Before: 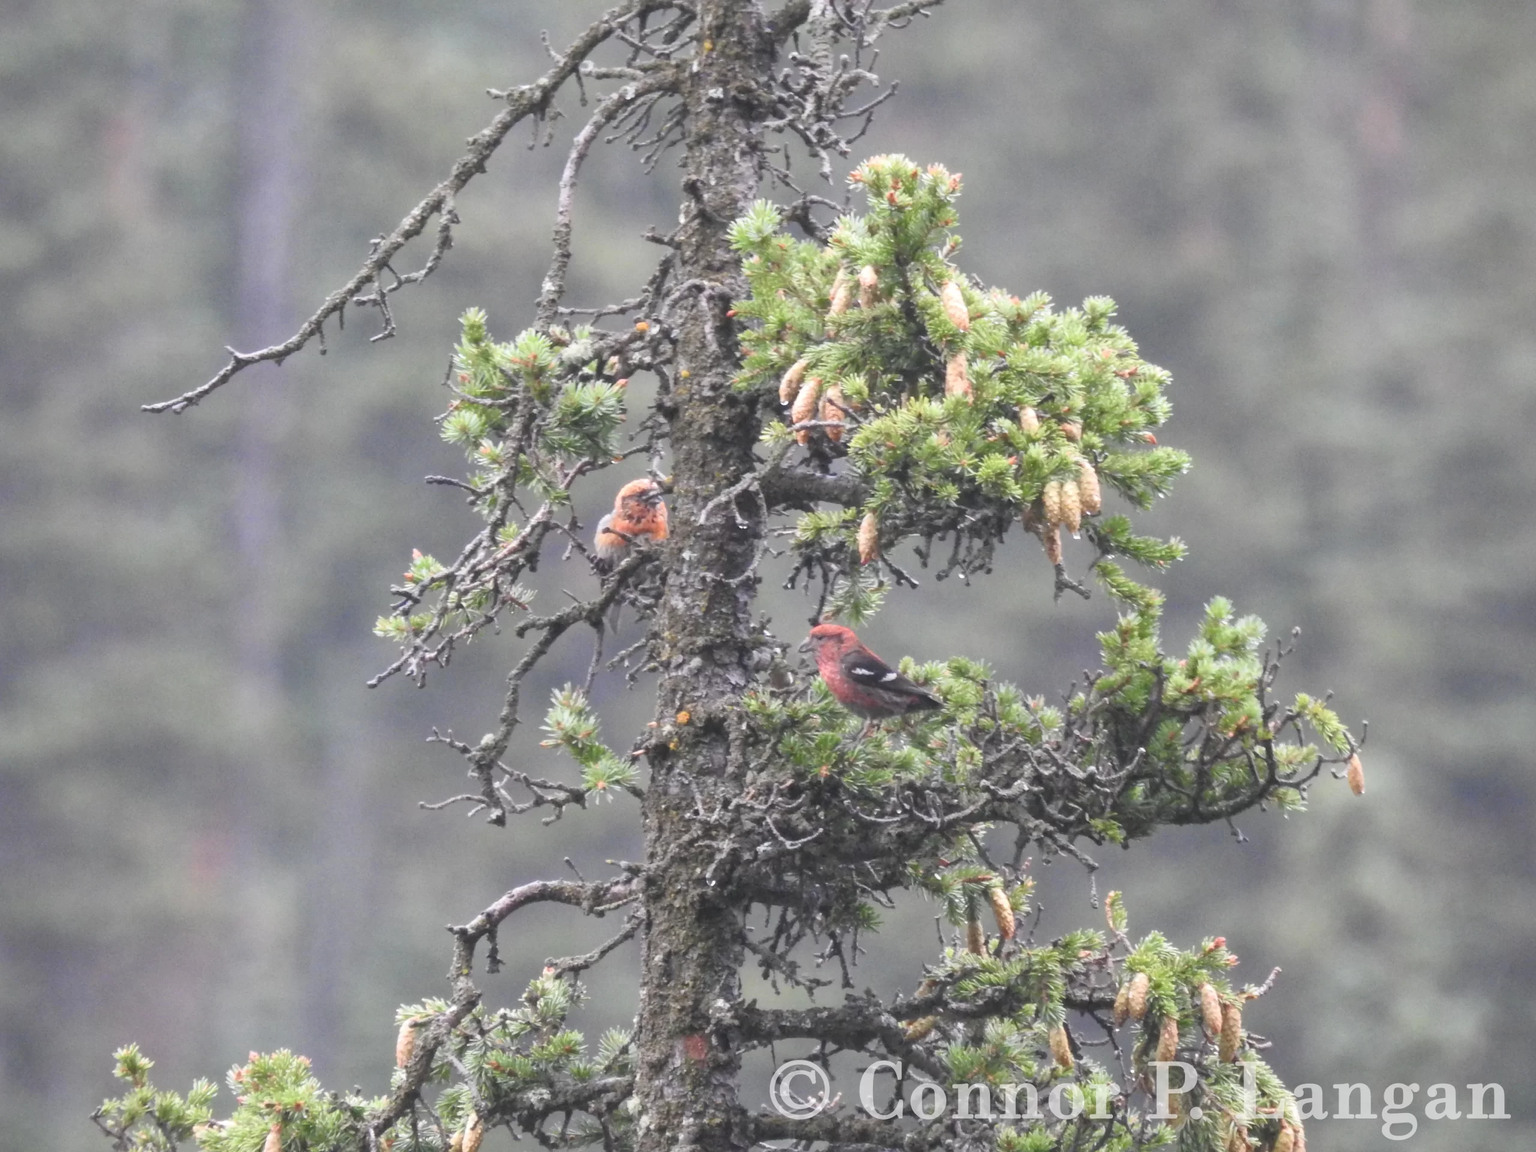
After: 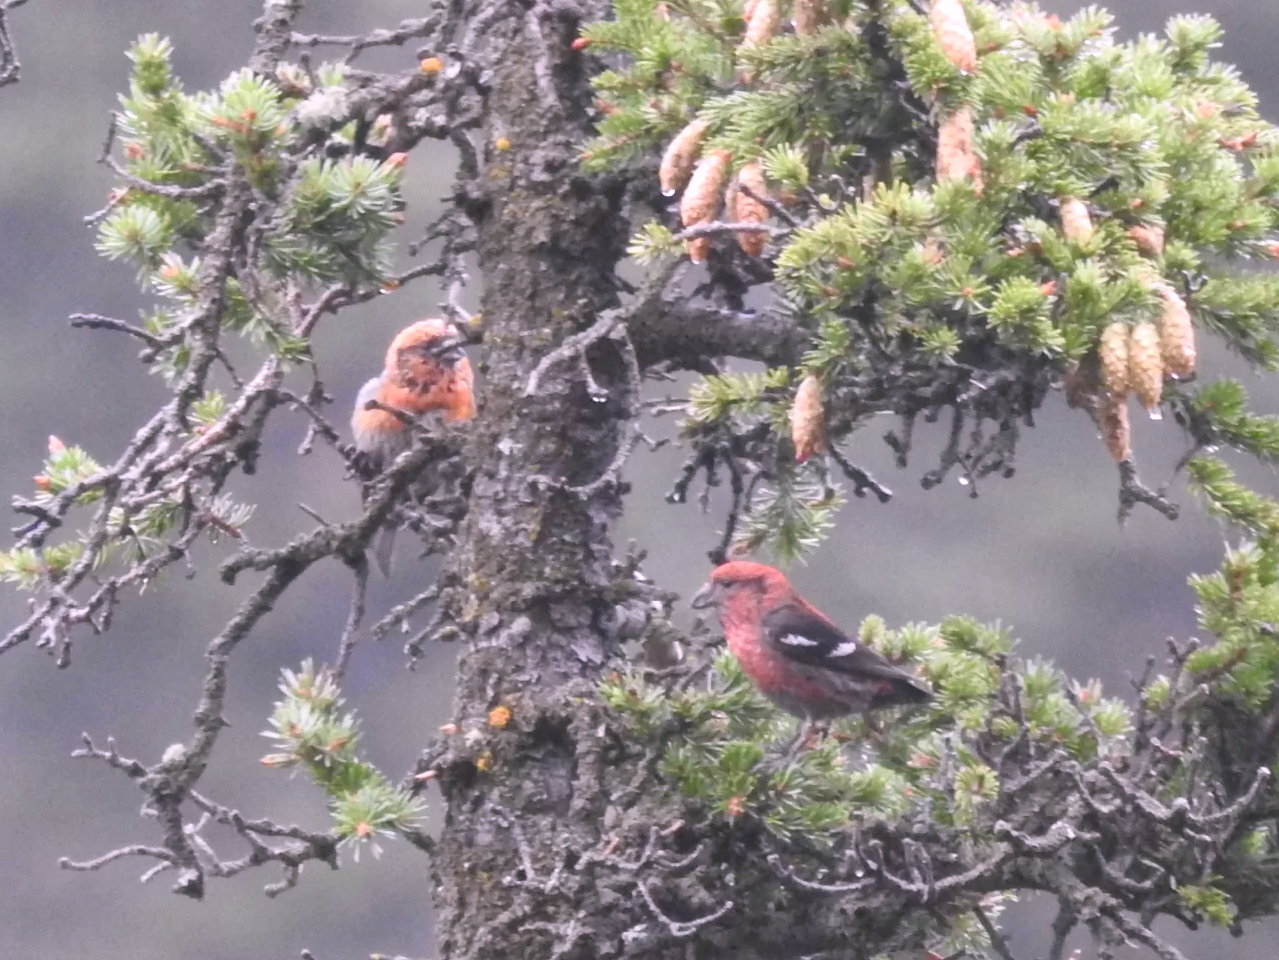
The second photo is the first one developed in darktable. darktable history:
white balance: red 1.05, blue 1.072
crop: left 25%, top 25%, right 25%, bottom 25%
